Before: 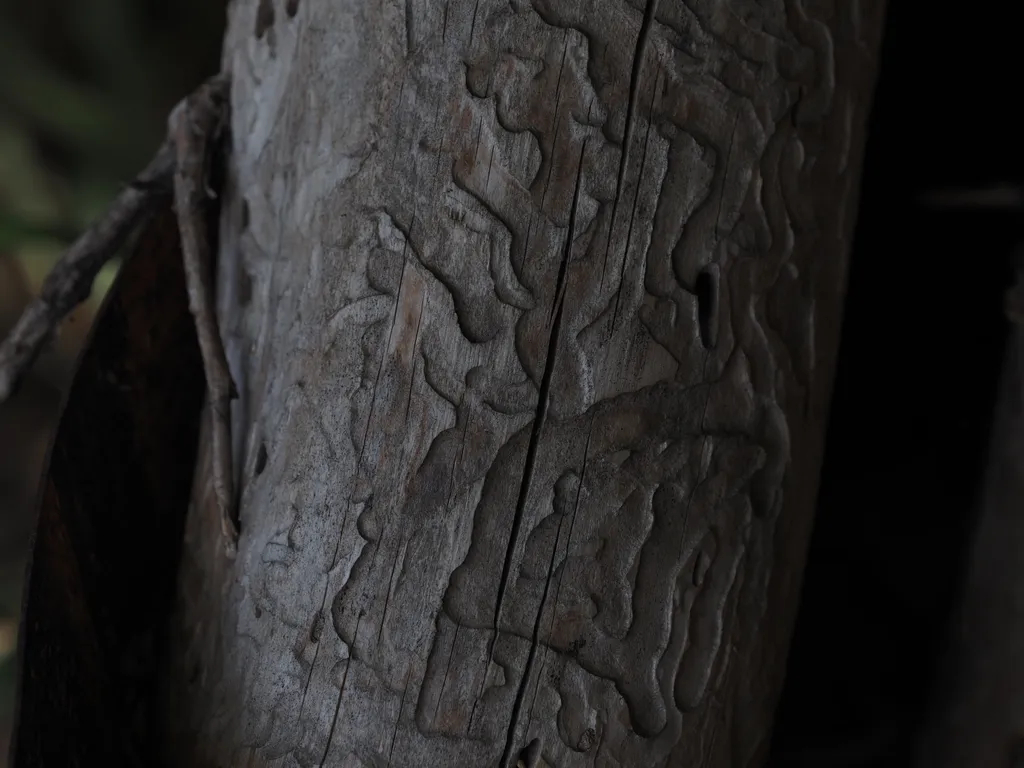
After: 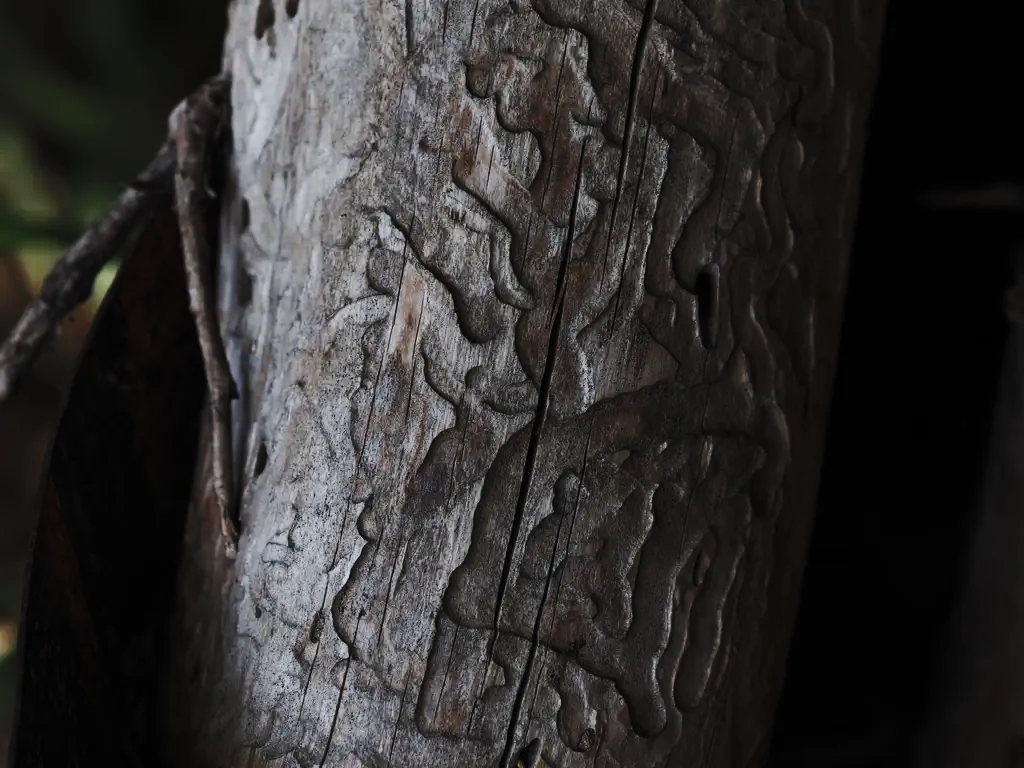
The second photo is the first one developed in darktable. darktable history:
contrast brightness saturation: contrast 0.241, brightness 0.094
base curve: curves: ch0 [(0, 0) (0.028, 0.03) (0.121, 0.232) (0.46, 0.748) (0.859, 0.968) (1, 1)], preserve colors none
